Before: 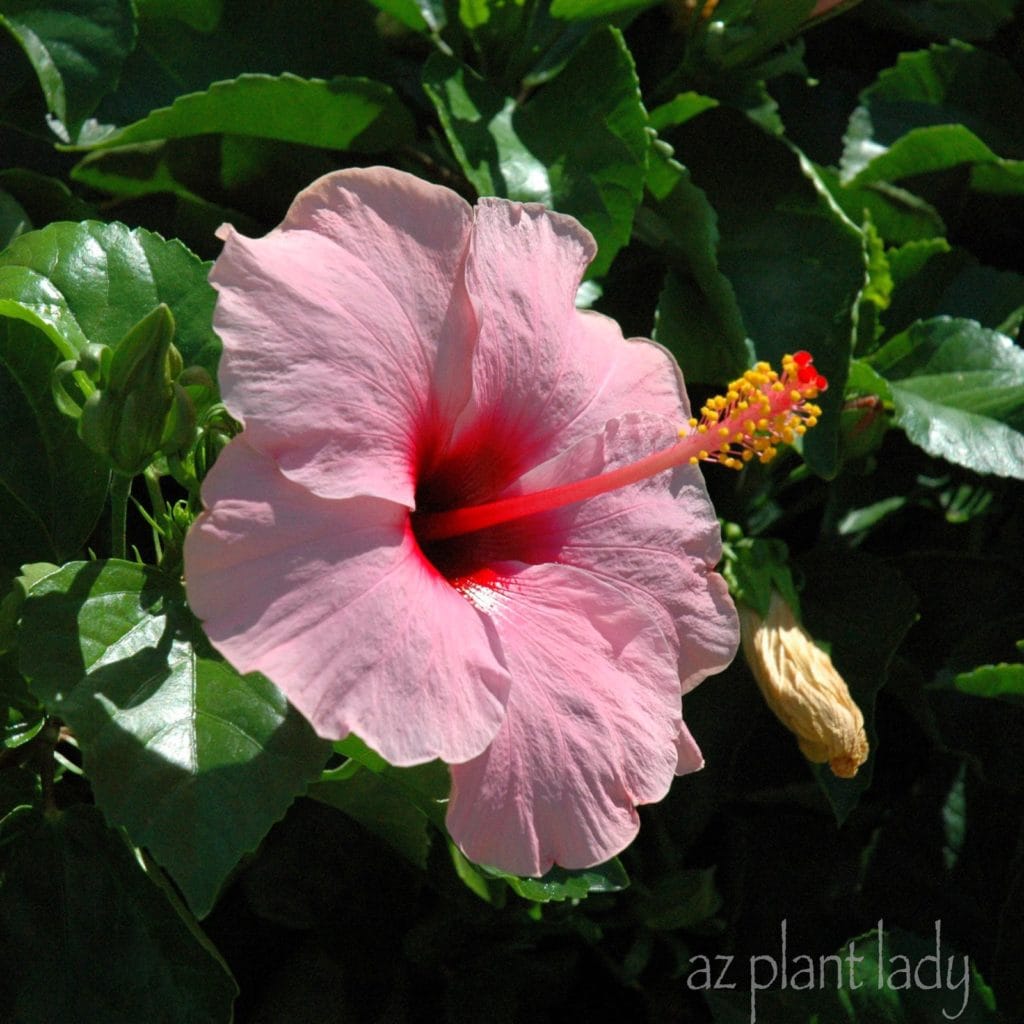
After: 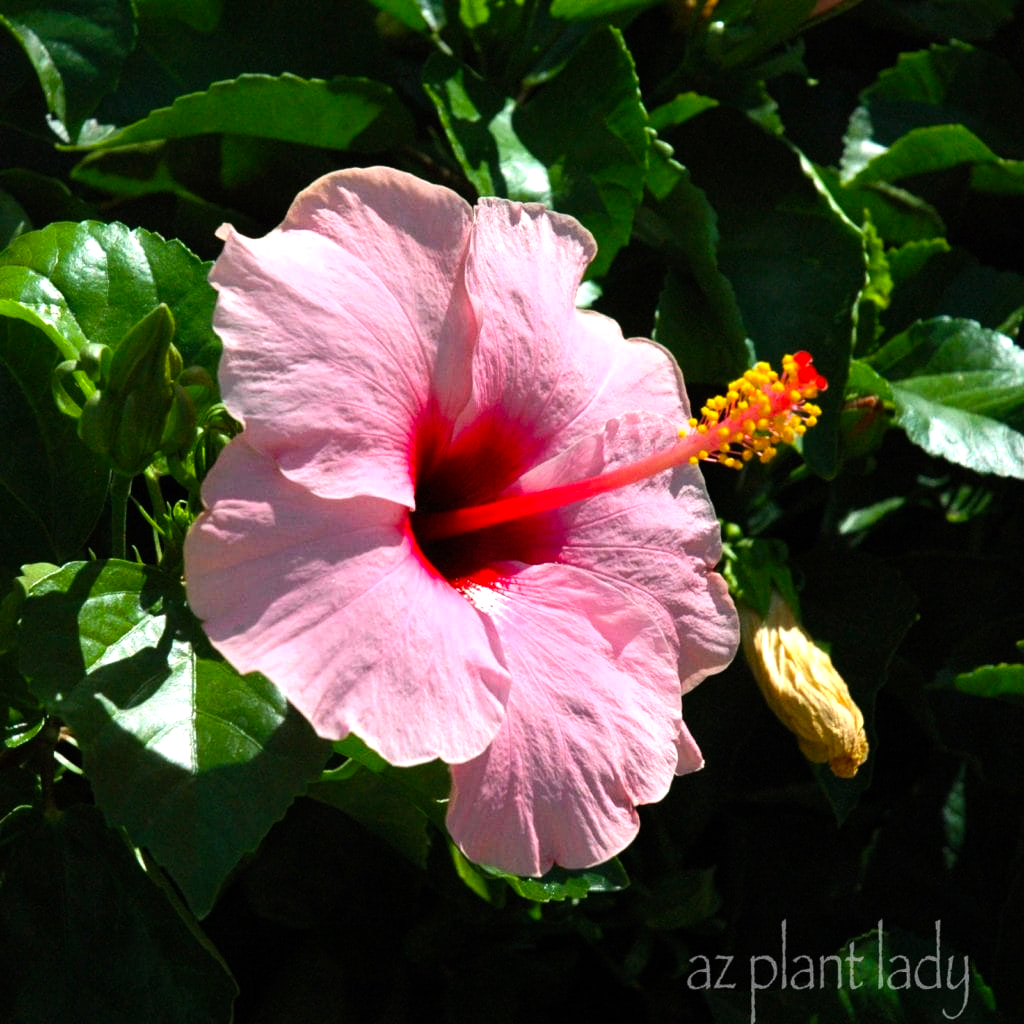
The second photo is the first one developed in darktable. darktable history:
tone equalizer: -8 EV -0.75 EV, -7 EV -0.7 EV, -6 EV -0.6 EV, -5 EV -0.4 EV, -3 EV 0.4 EV, -2 EV 0.6 EV, -1 EV 0.7 EV, +0 EV 0.75 EV, edges refinement/feathering 500, mask exposure compensation -1.57 EV, preserve details no
color balance rgb: perceptual saturation grading › global saturation 20%, global vibrance 20%
